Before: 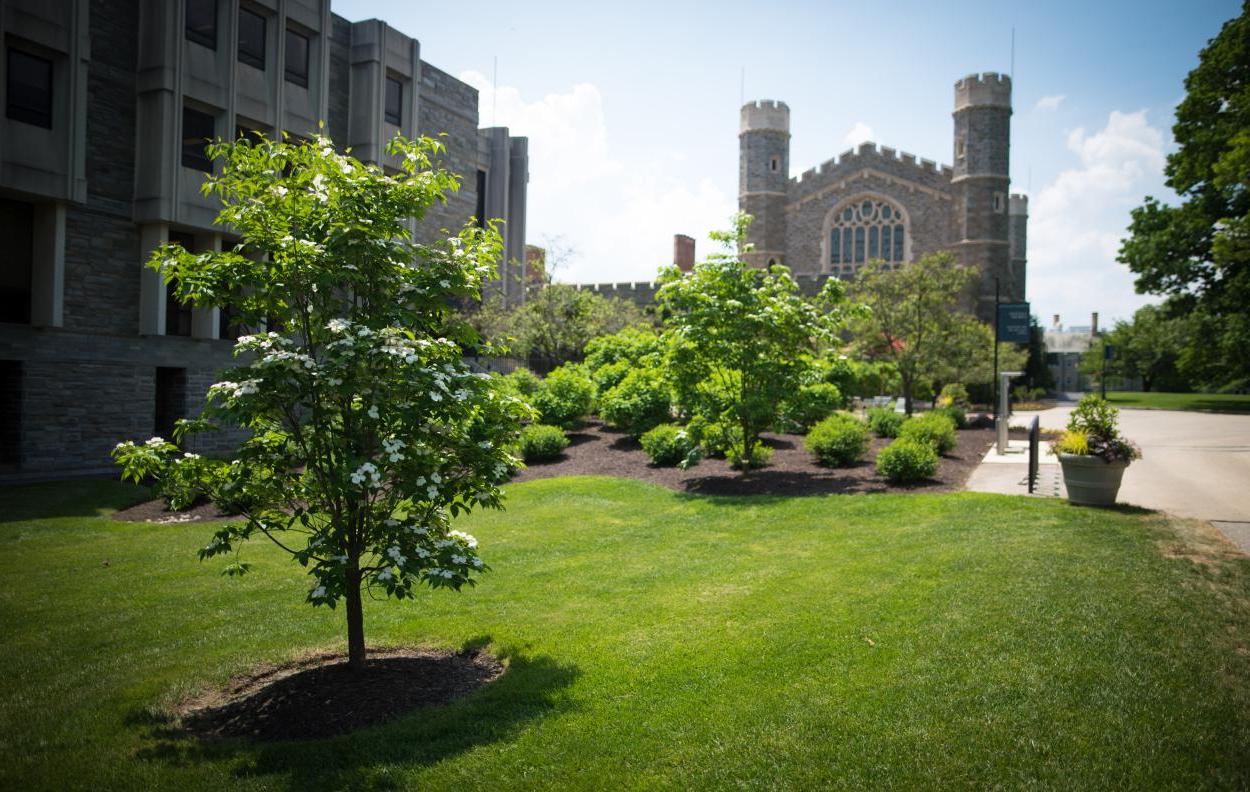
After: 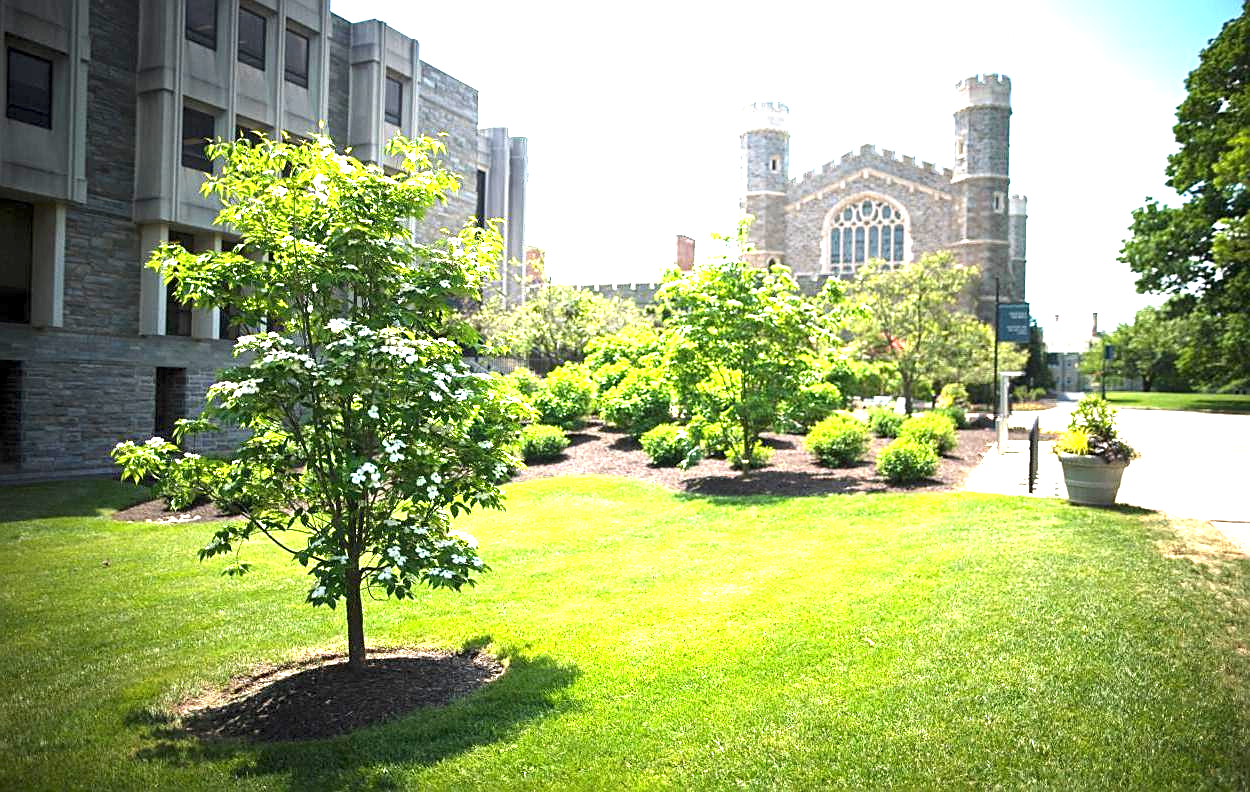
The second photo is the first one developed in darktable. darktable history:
sharpen: on, module defaults
exposure: exposure 2 EV, compensate exposure bias true, compensate highlight preservation false
